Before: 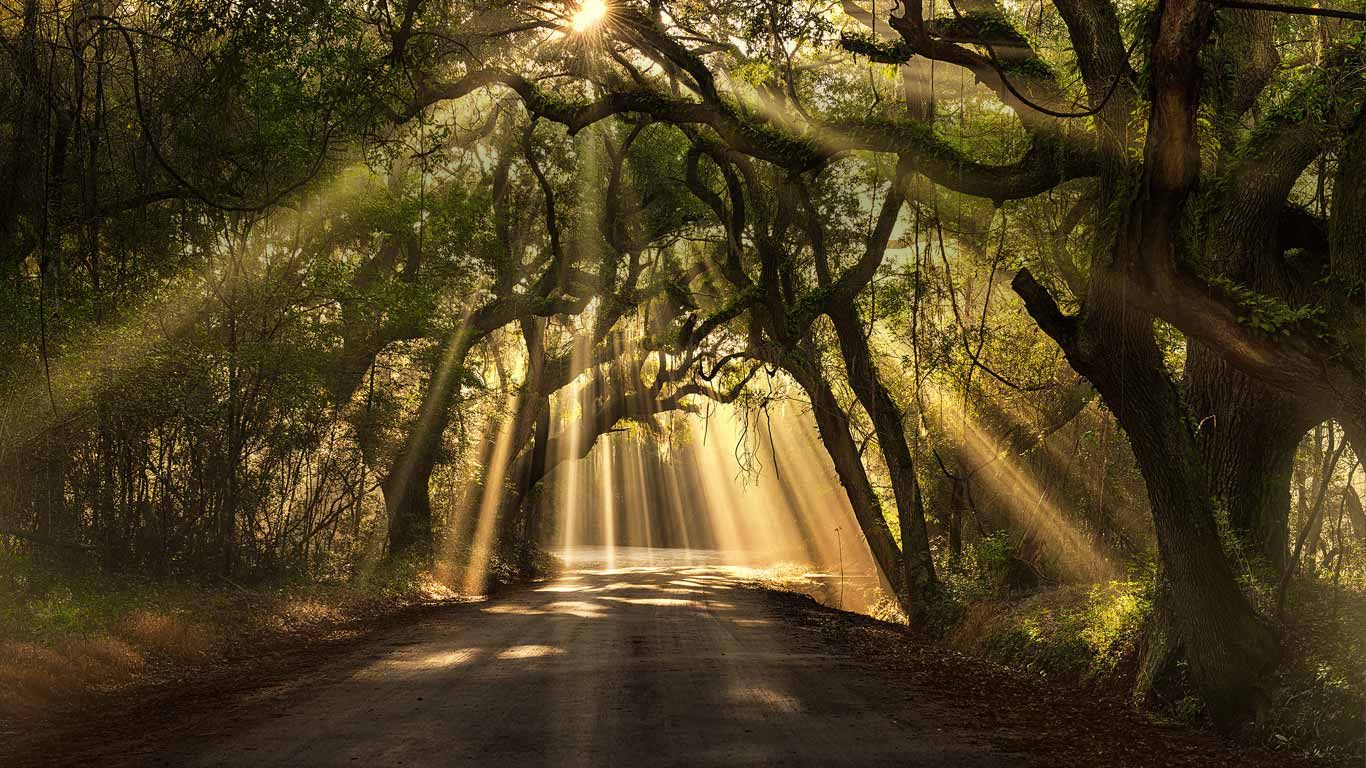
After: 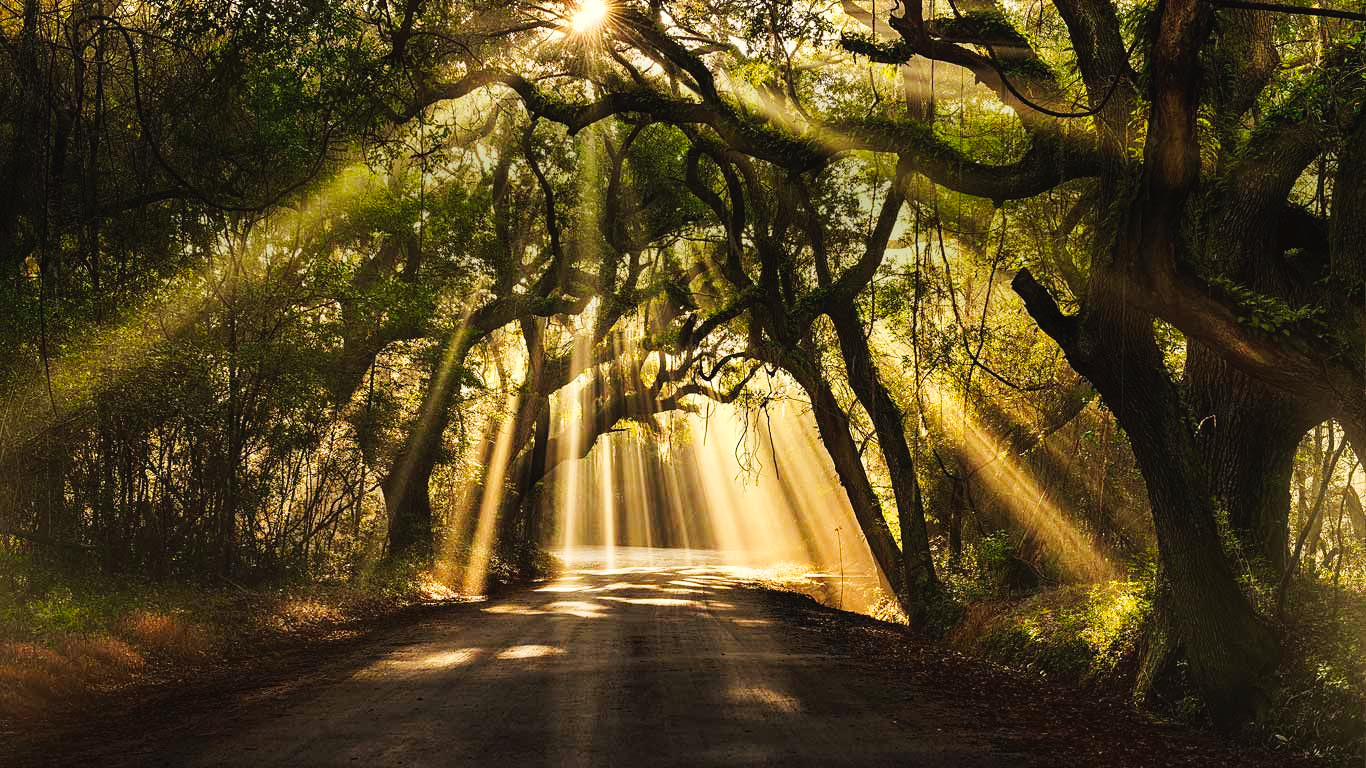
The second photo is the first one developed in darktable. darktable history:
tone curve: curves: ch0 [(0, 0.023) (0.103, 0.087) (0.295, 0.297) (0.445, 0.531) (0.553, 0.665) (0.735, 0.843) (0.994, 1)]; ch1 [(0, 0) (0.427, 0.346) (0.456, 0.426) (0.484, 0.494) (0.509, 0.505) (0.535, 0.56) (0.581, 0.632) (0.646, 0.715) (1, 1)]; ch2 [(0, 0) (0.369, 0.388) (0.449, 0.431) (0.501, 0.495) (0.533, 0.518) (0.572, 0.612) (0.677, 0.752) (1, 1)], preserve colors none
